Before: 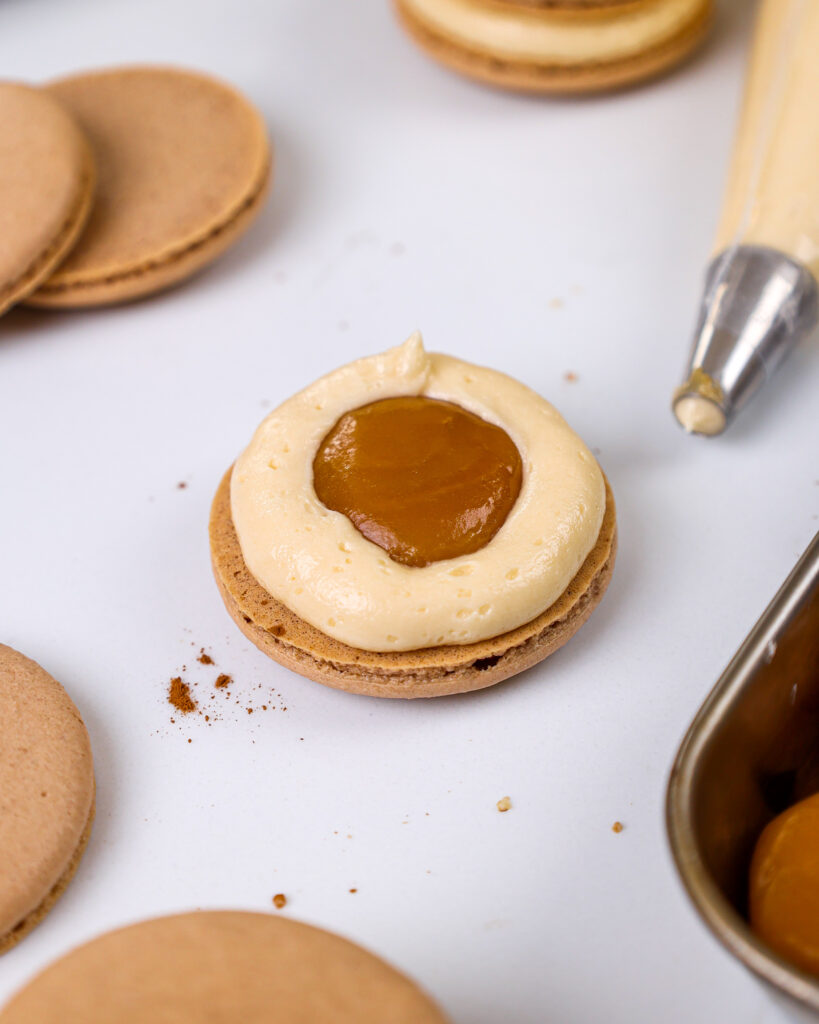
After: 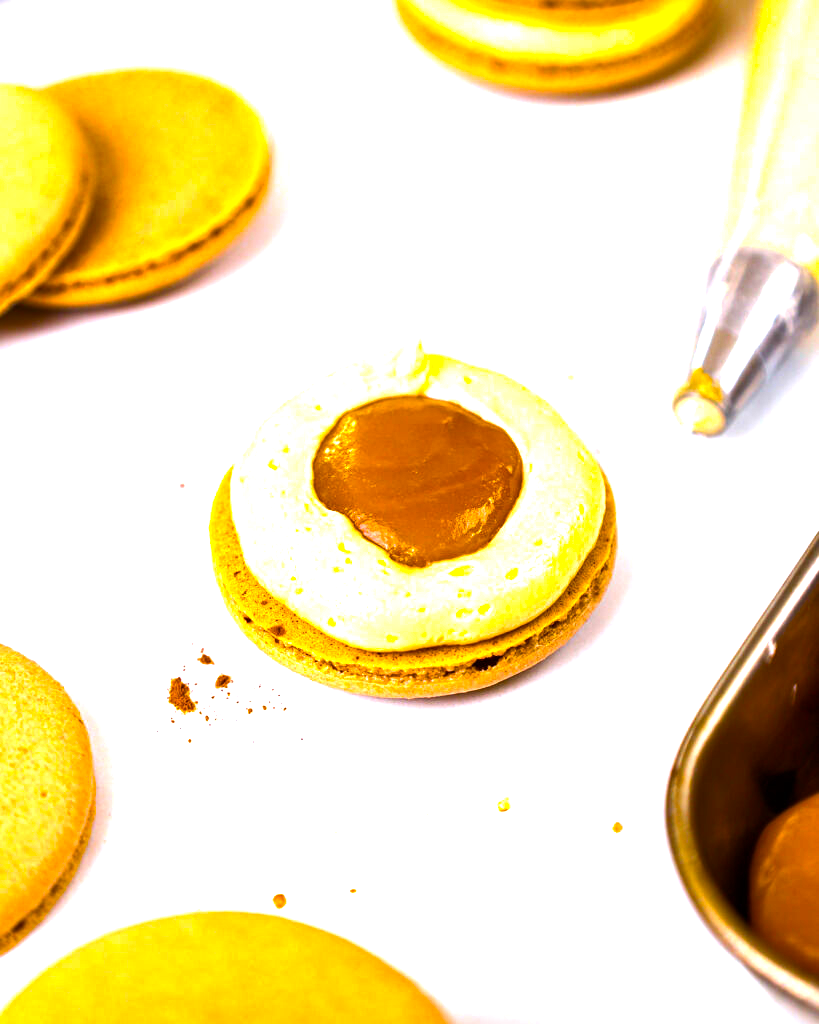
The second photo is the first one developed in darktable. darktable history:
exposure: exposure 0.187 EV, compensate highlight preservation false
color balance rgb: perceptual saturation grading › global saturation 29.432%, perceptual brilliance grading › highlights 47.476%, perceptual brilliance grading › mid-tones 22.404%, perceptual brilliance grading › shadows -5.712%, global vibrance 50.478%
